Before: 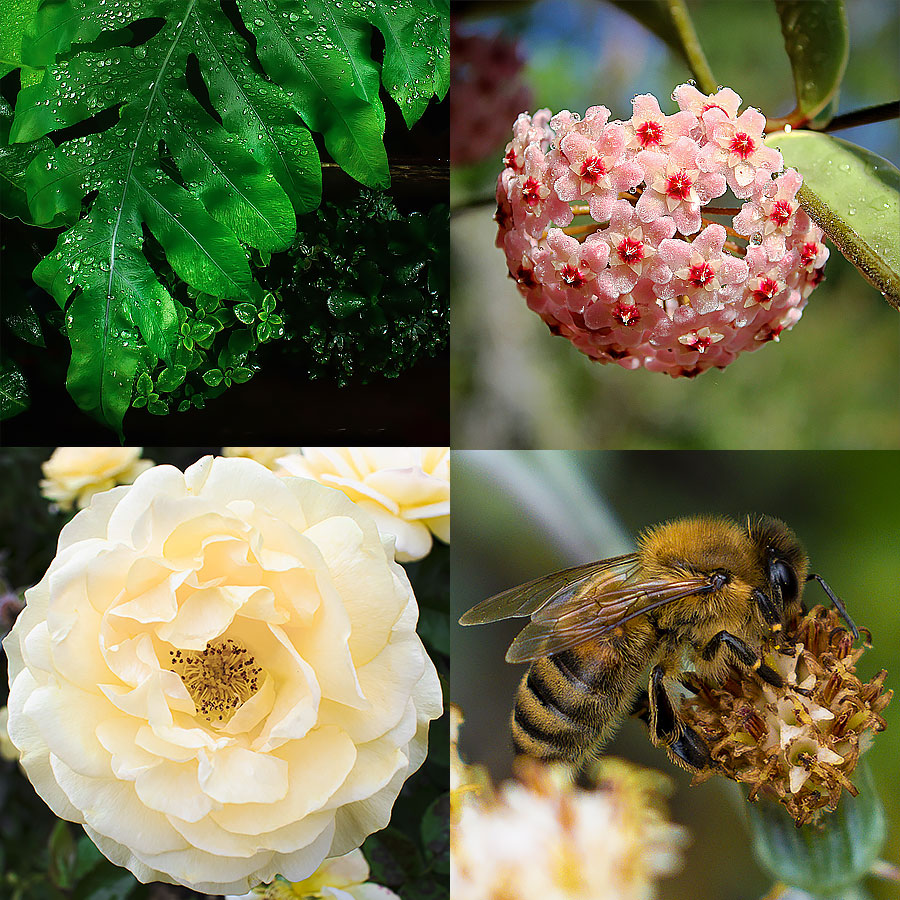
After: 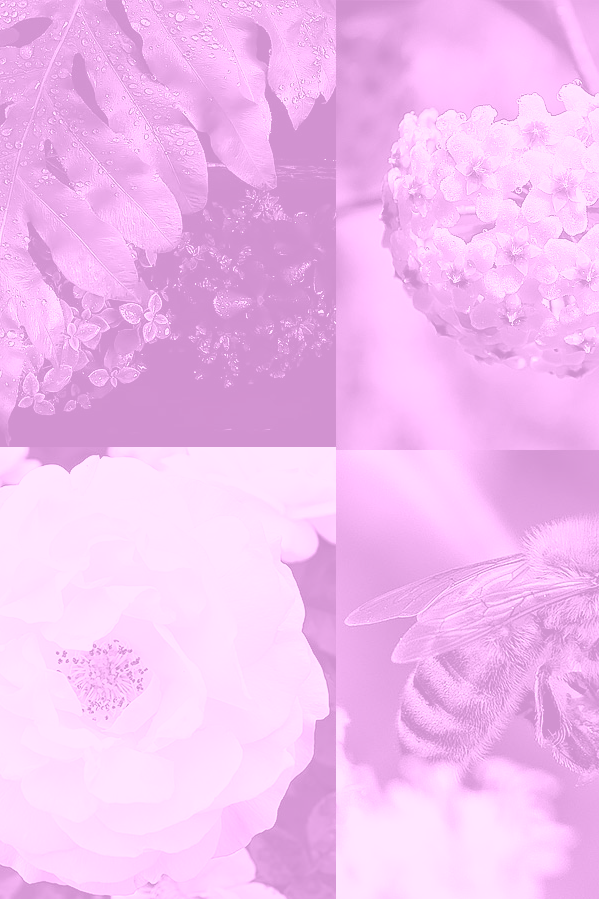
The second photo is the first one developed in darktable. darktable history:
exposure: black level correction 0.001, exposure 0.3 EV, compensate highlight preservation false
color balance rgb: perceptual saturation grading › global saturation 25%, global vibrance 20%
velvia: strength 30%
crop and rotate: left 12.673%, right 20.66%
colorize: hue 331.2°, saturation 75%, source mix 30.28%, lightness 70.52%, version 1
